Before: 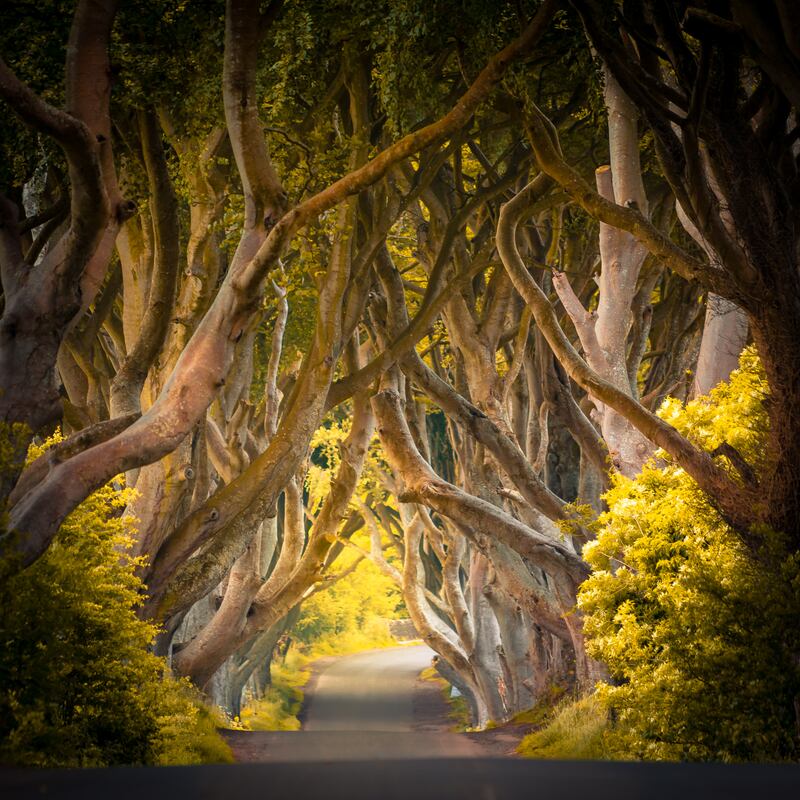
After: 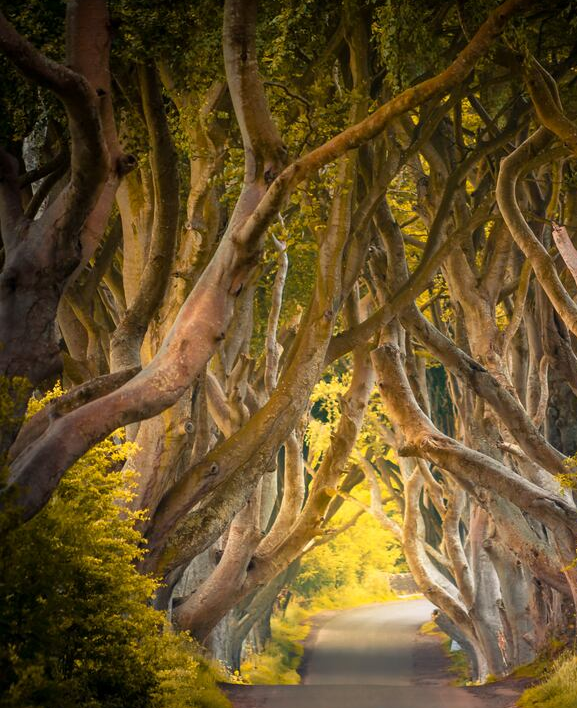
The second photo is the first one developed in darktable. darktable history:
crop: top 5.754%, right 27.873%, bottom 5.724%
